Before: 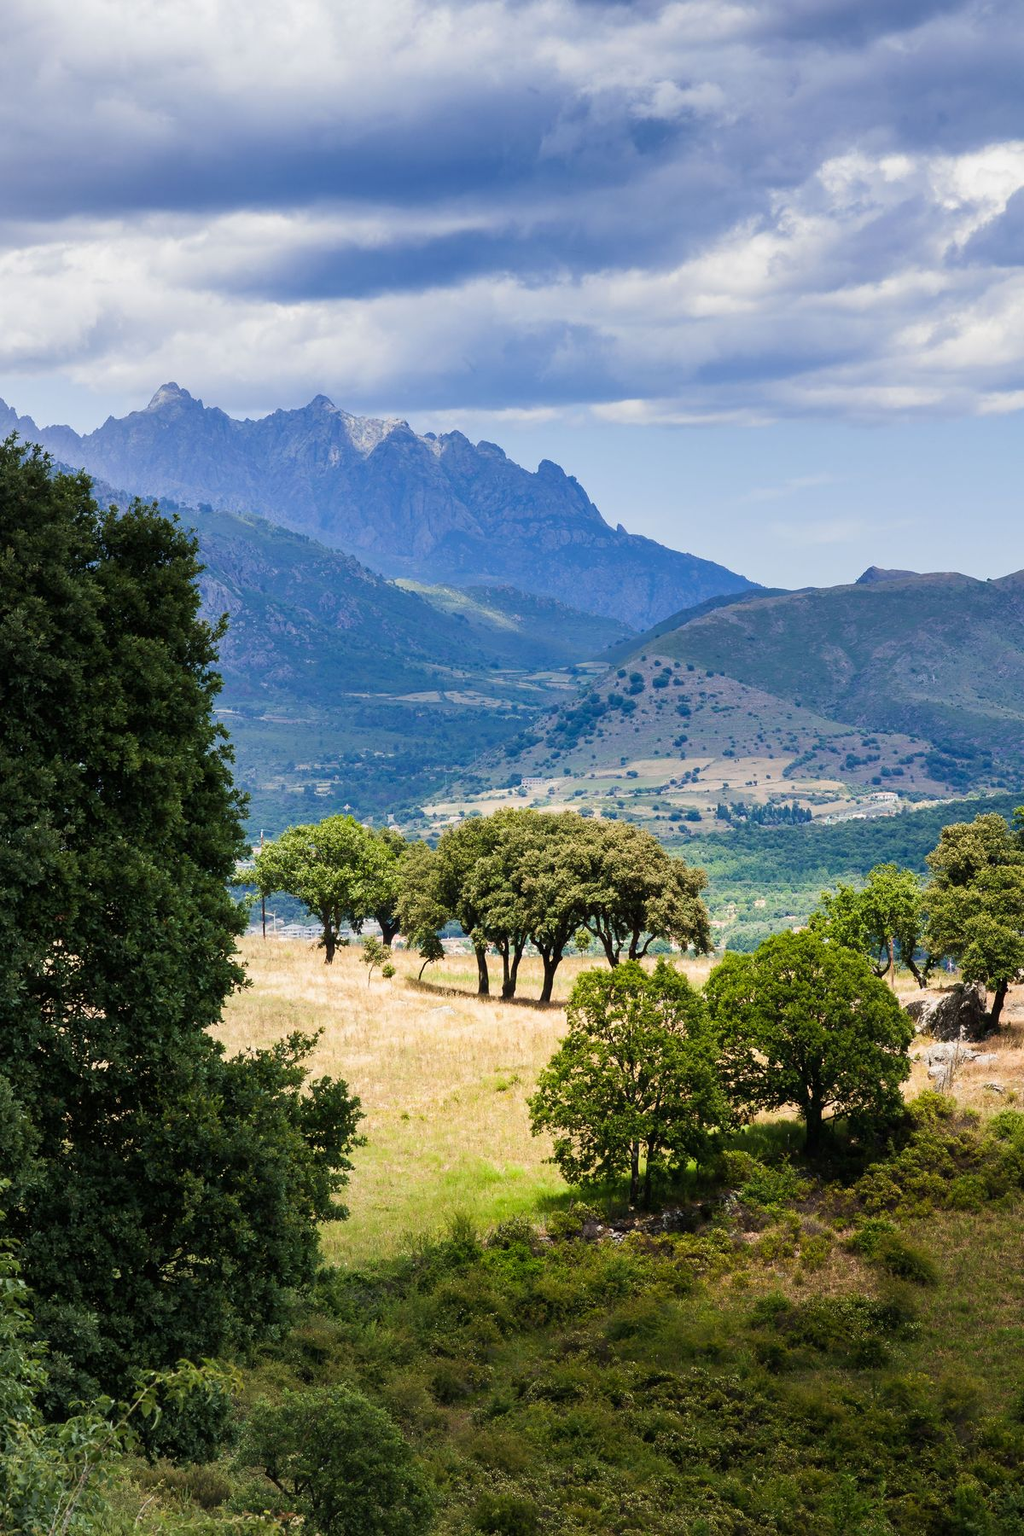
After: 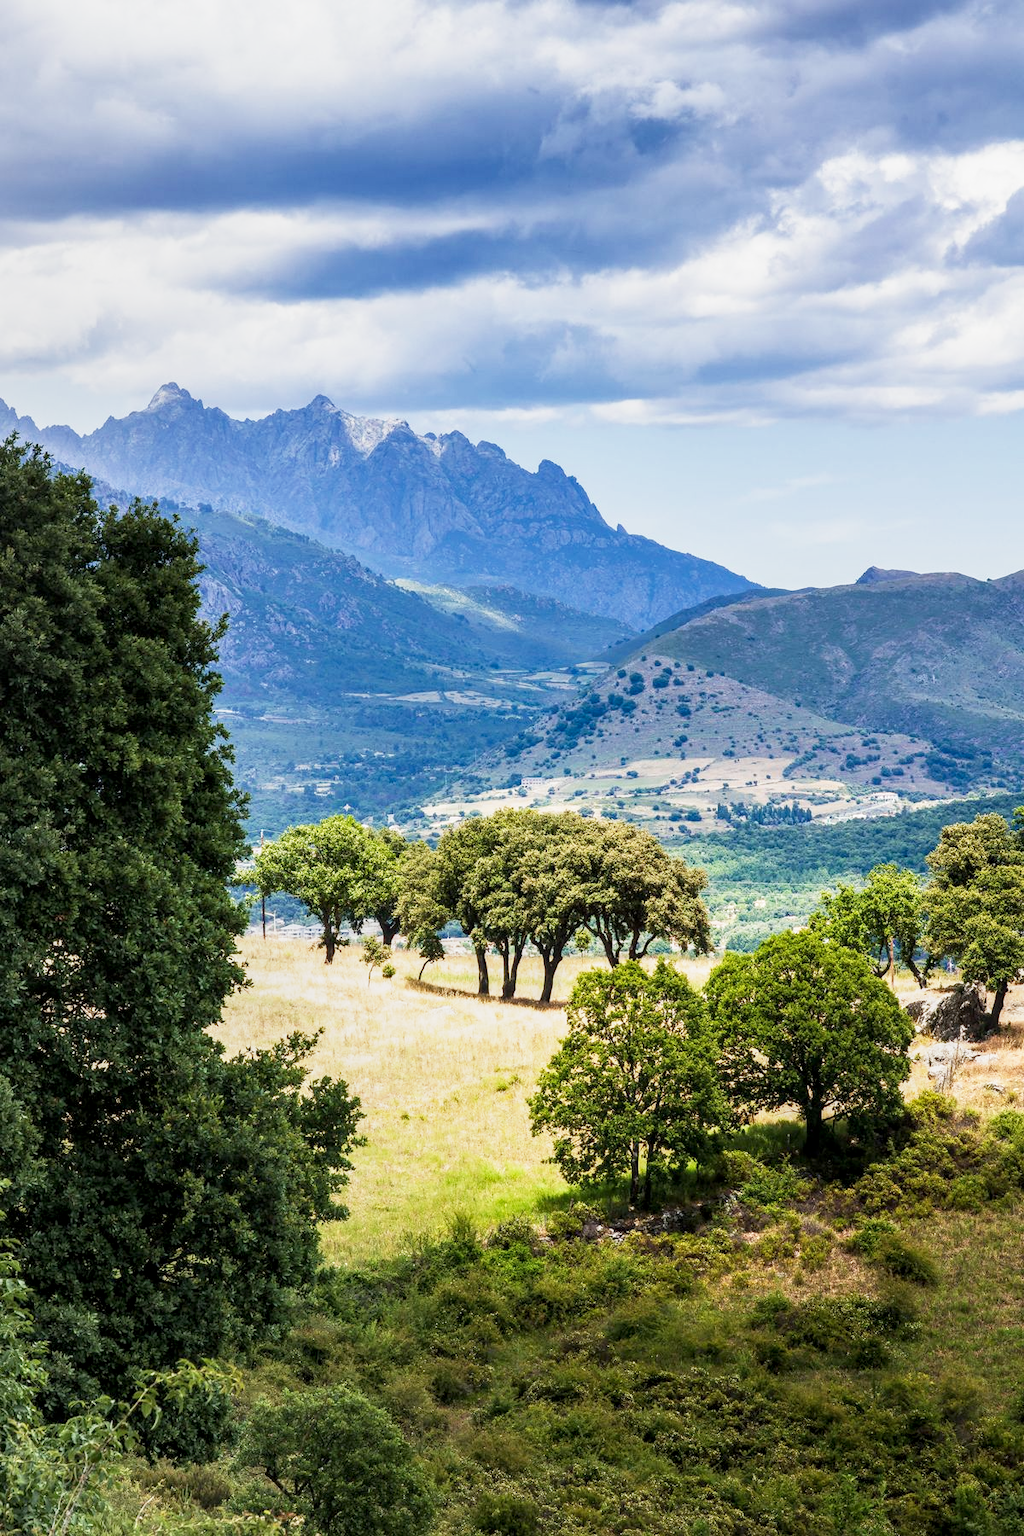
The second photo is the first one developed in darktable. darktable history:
local contrast: detail 130%
base curve: curves: ch0 [(0, 0) (0.088, 0.125) (0.176, 0.251) (0.354, 0.501) (0.613, 0.749) (1, 0.877)], preserve colors none
